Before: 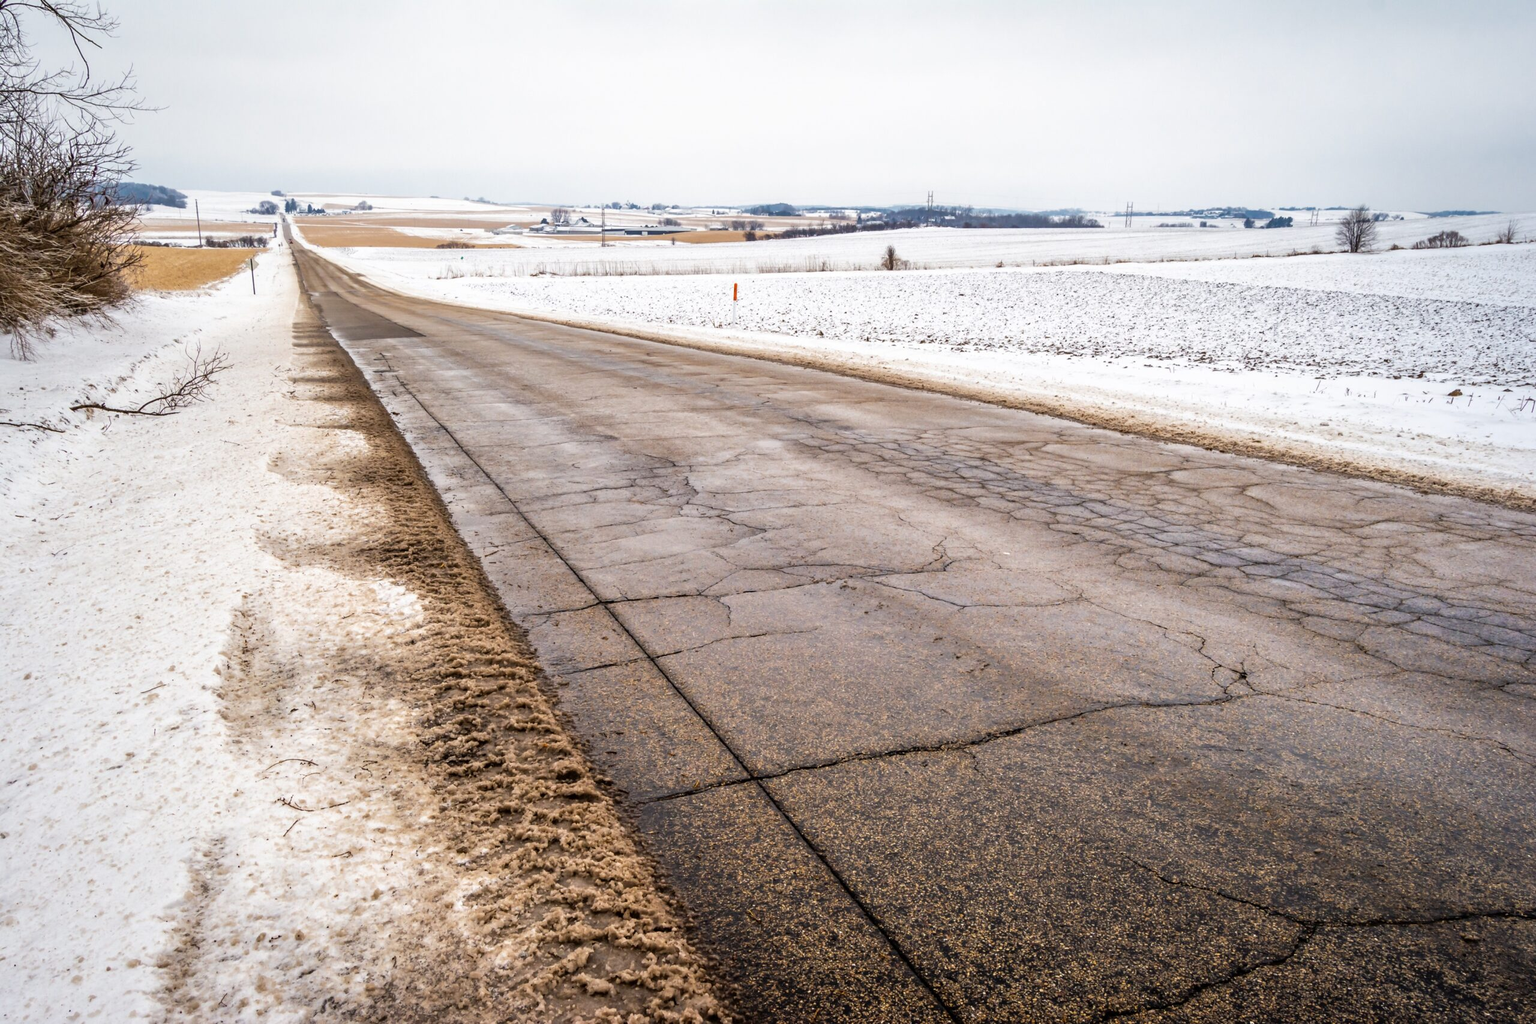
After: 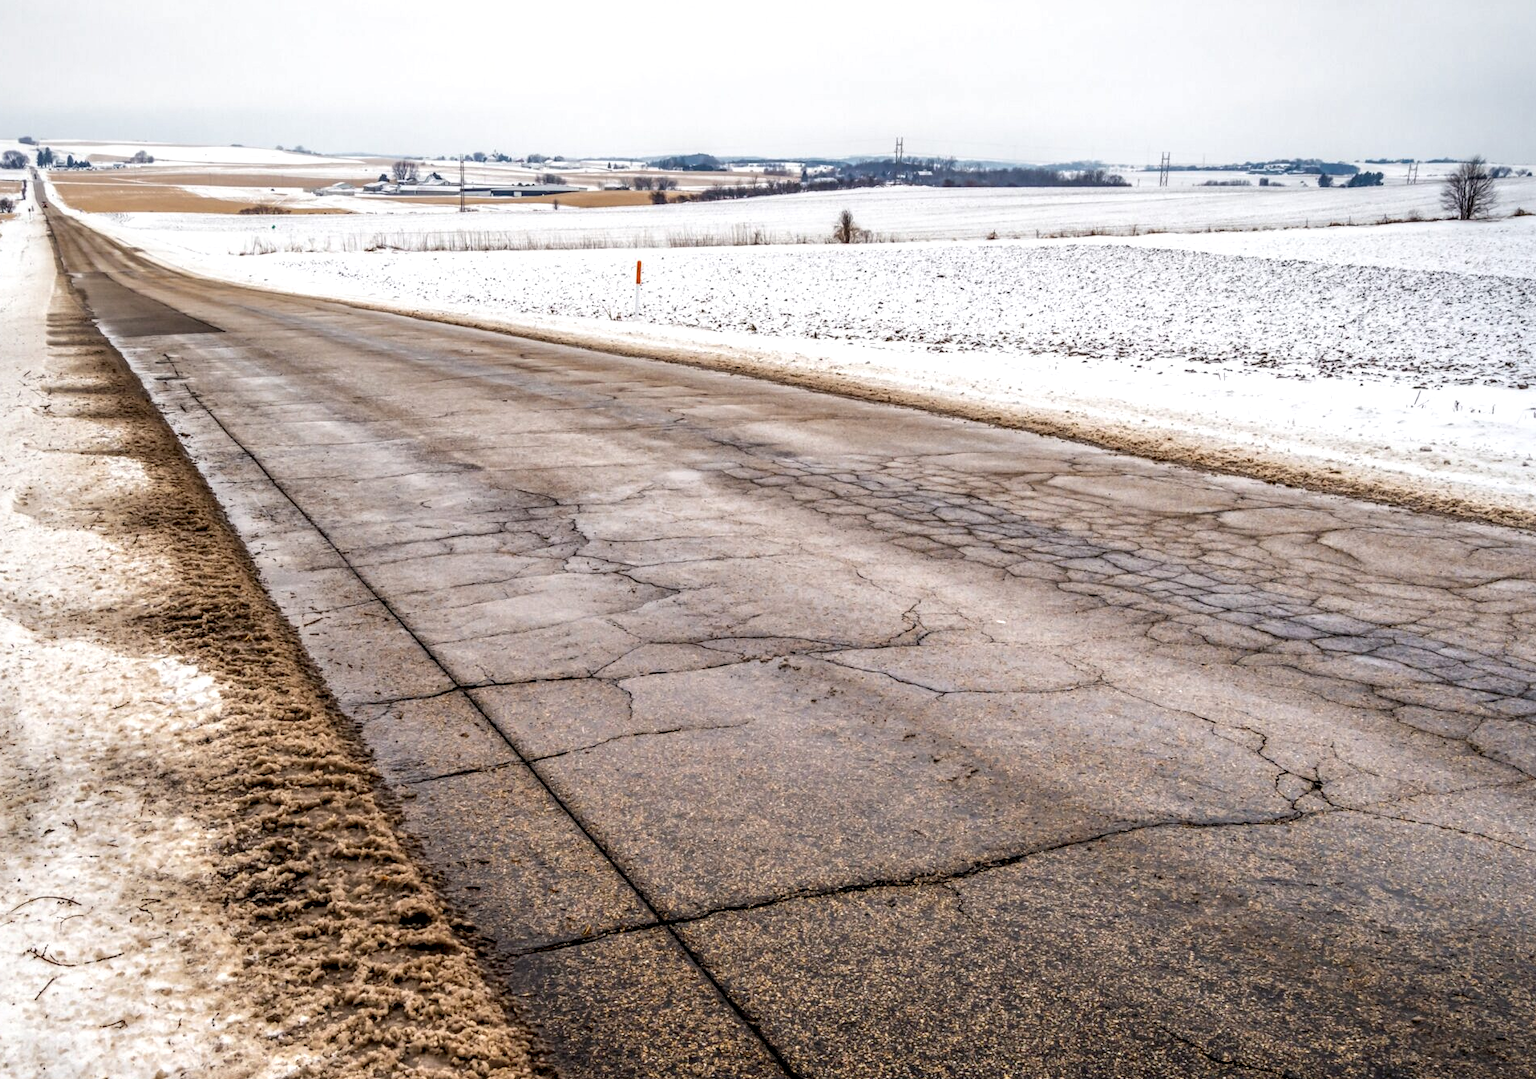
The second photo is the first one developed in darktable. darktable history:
crop: left 16.768%, top 8.653%, right 8.362%, bottom 12.485%
local contrast: detail 142%
tone equalizer: on, module defaults
